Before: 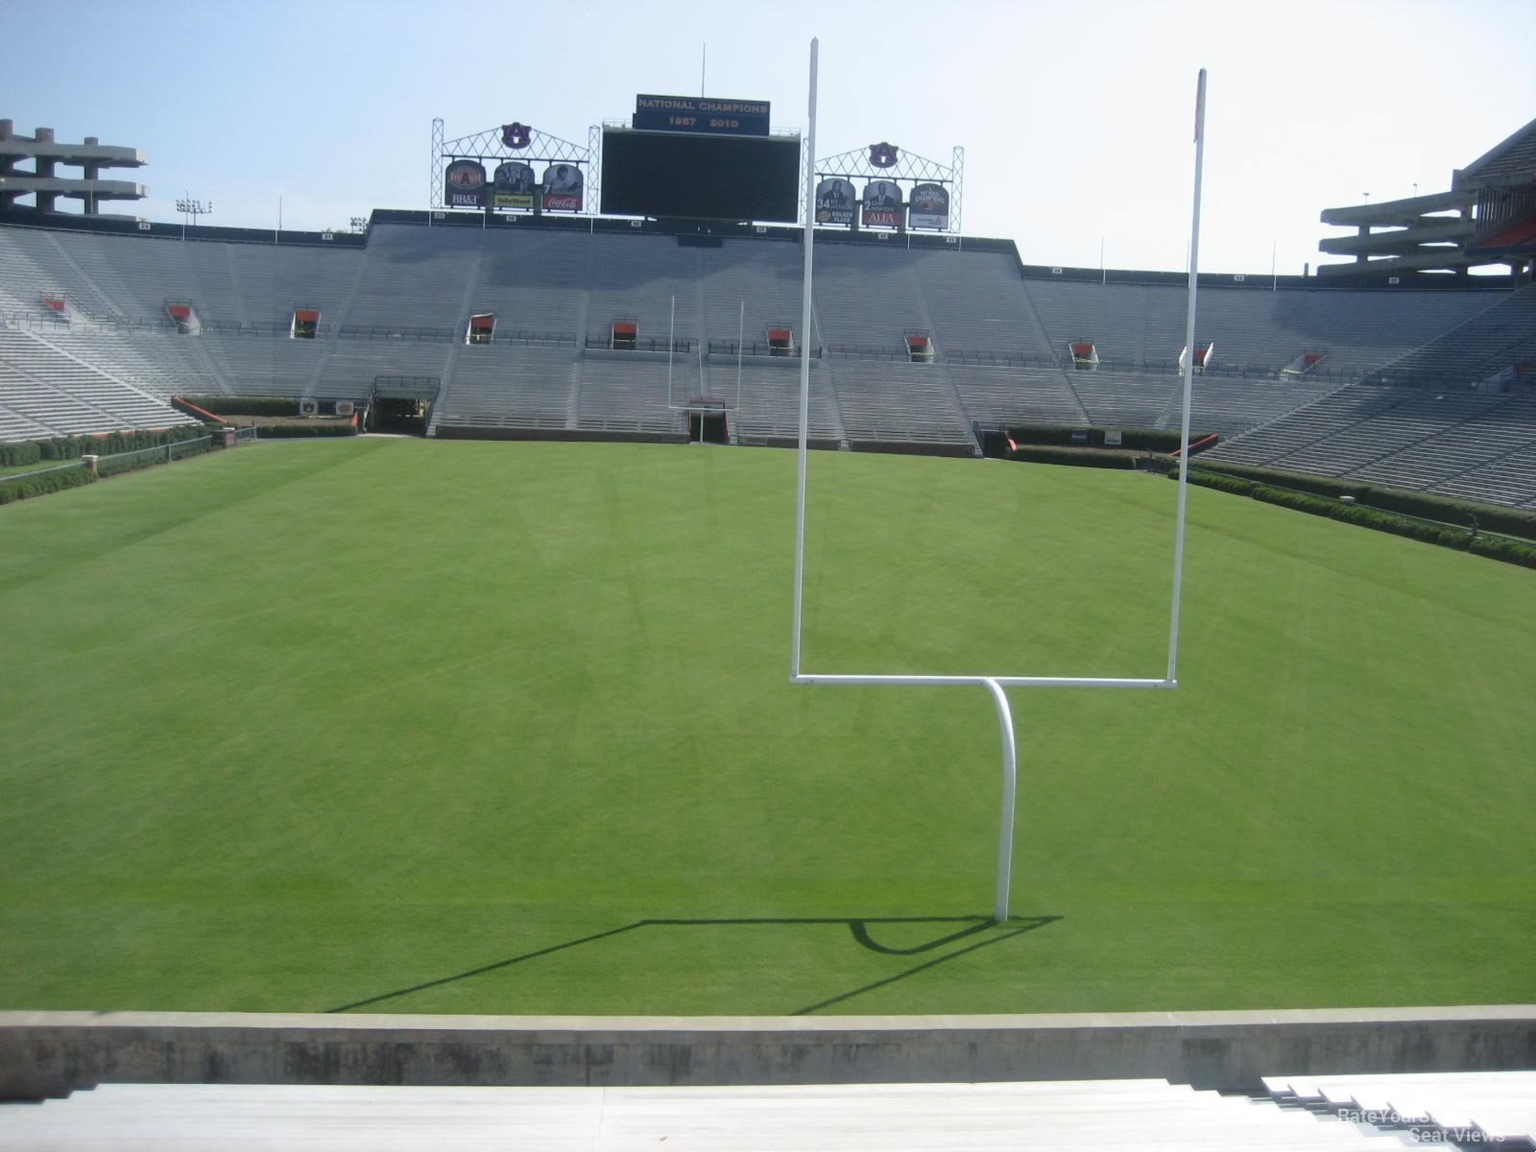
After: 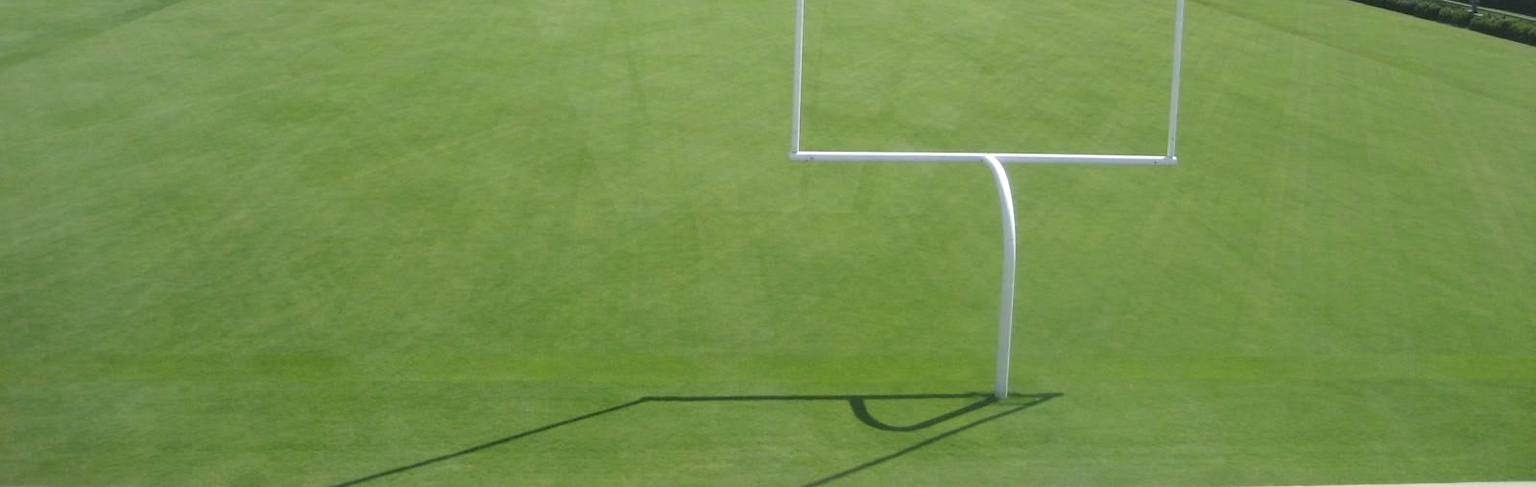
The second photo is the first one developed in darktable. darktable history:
crop: top 45.421%, bottom 12.192%
exposure: black level correction 0.003, exposure 0.391 EV, compensate highlight preservation false
